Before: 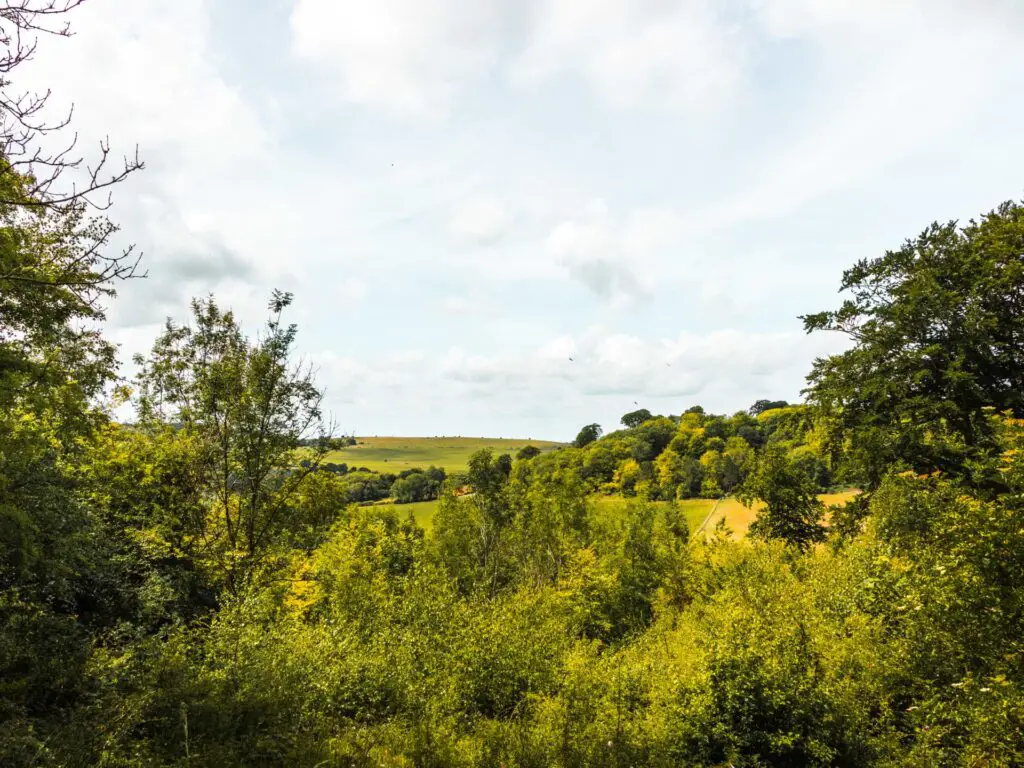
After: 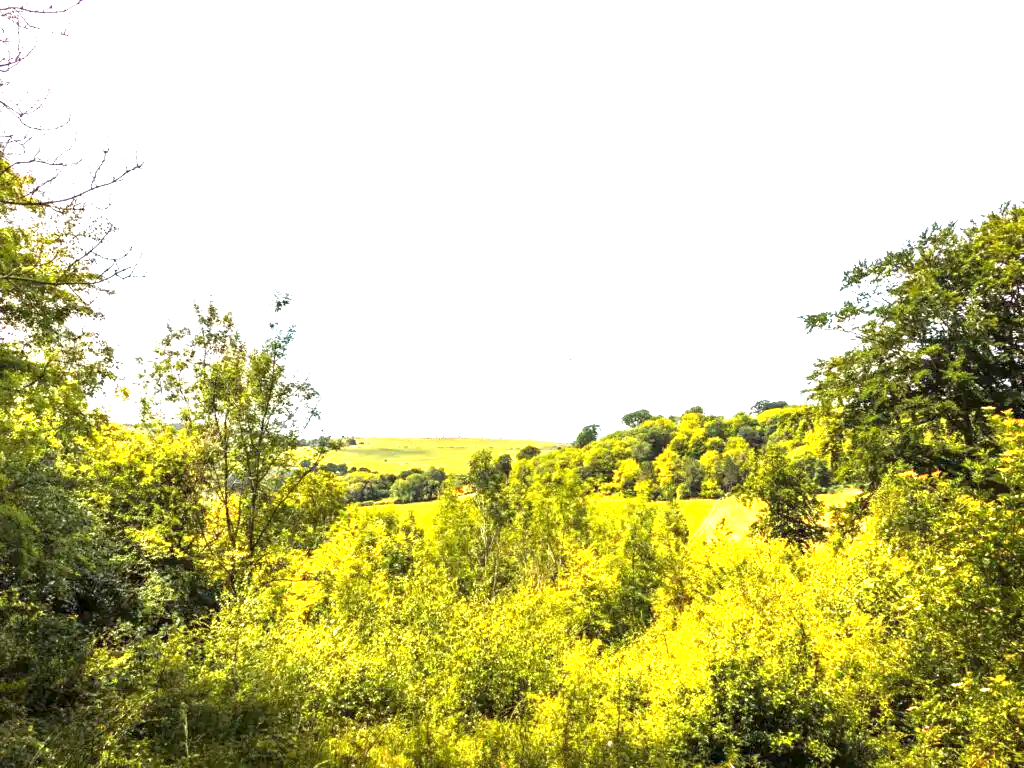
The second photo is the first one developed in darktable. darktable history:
exposure: black level correction 0.001, exposure 1.822 EV, compensate exposure bias true, compensate highlight preservation false
